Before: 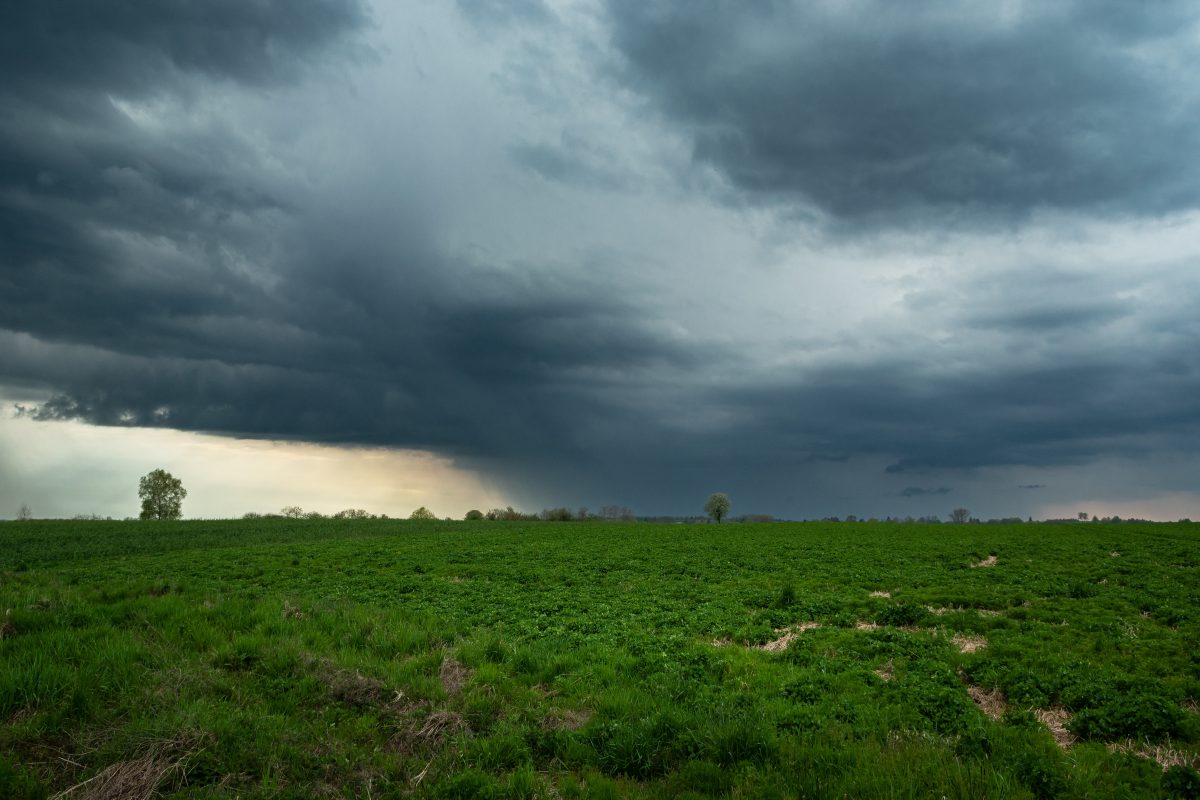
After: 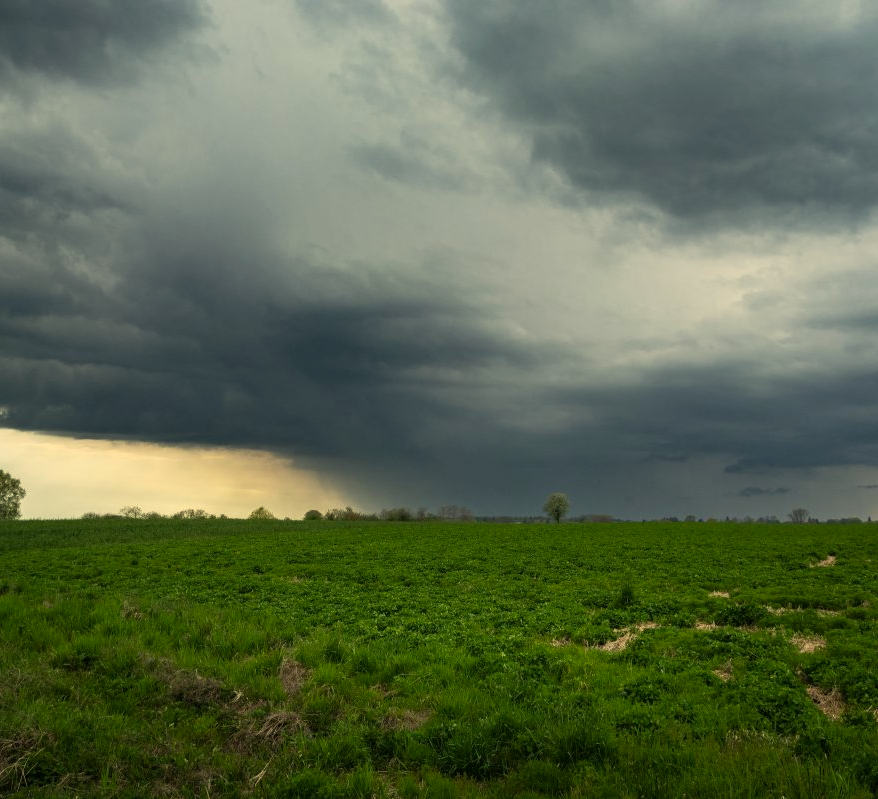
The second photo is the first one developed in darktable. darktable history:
crop: left 13.443%, right 13.31%
color correction: highlights a* 2.72, highlights b* 22.8
color zones: curves: ch0 [(0, 0.613) (0.01, 0.613) (0.245, 0.448) (0.498, 0.529) (0.642, 0.665) (0.879, 0.777) (0.99, 0.613)]; ch1 [(0, 0) (0.143, 0) (0.286, 0) (0.429, 0) (0.571, 0) (0.714, 0) (0.857, 0)], mix -93.41%
